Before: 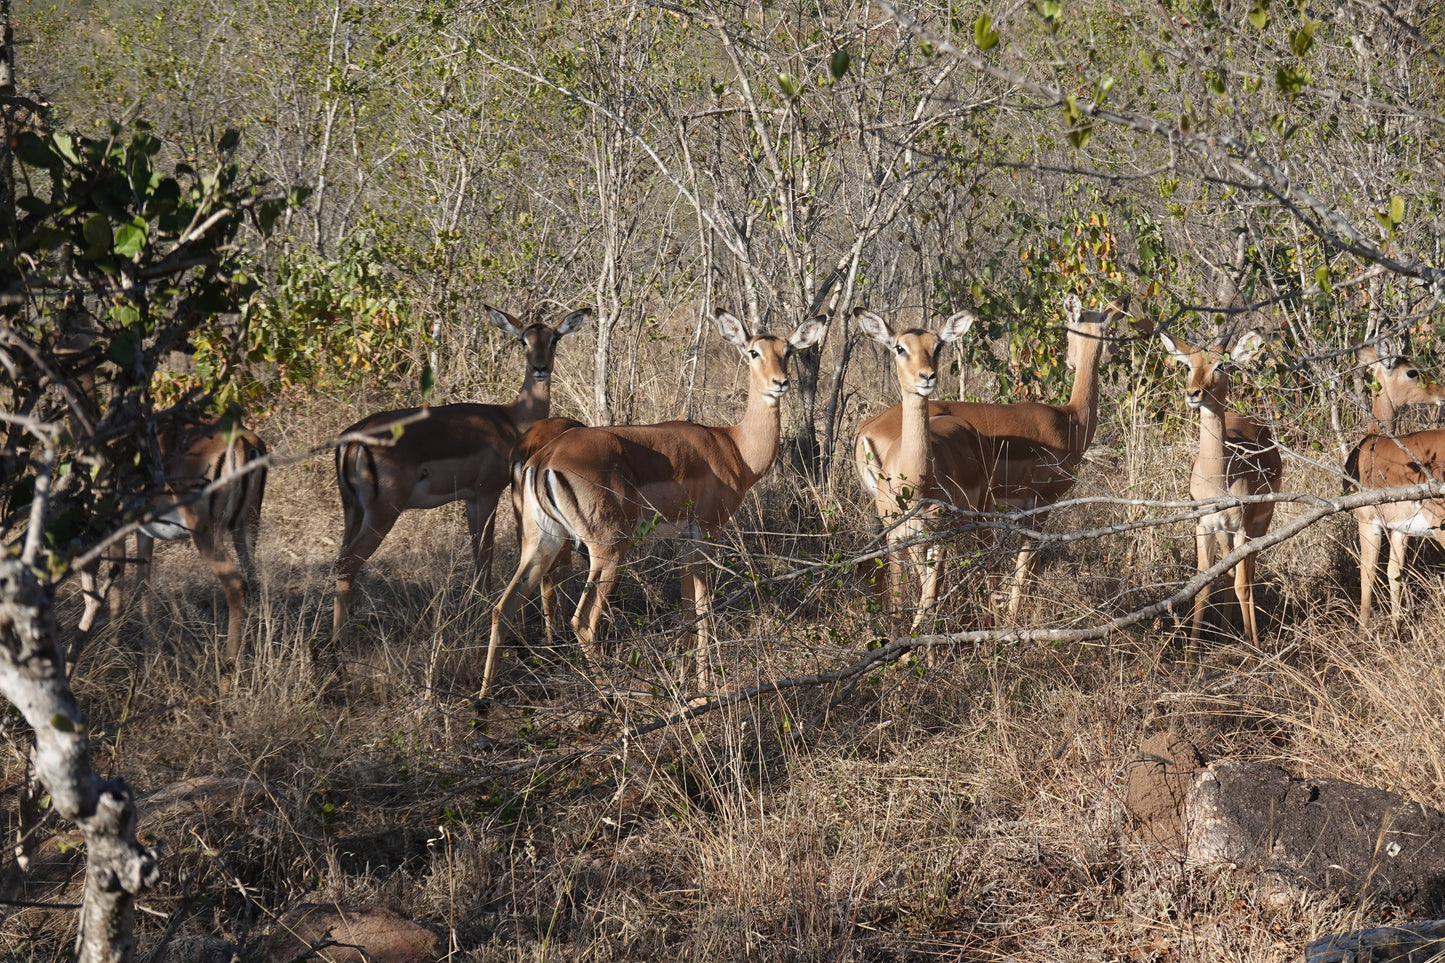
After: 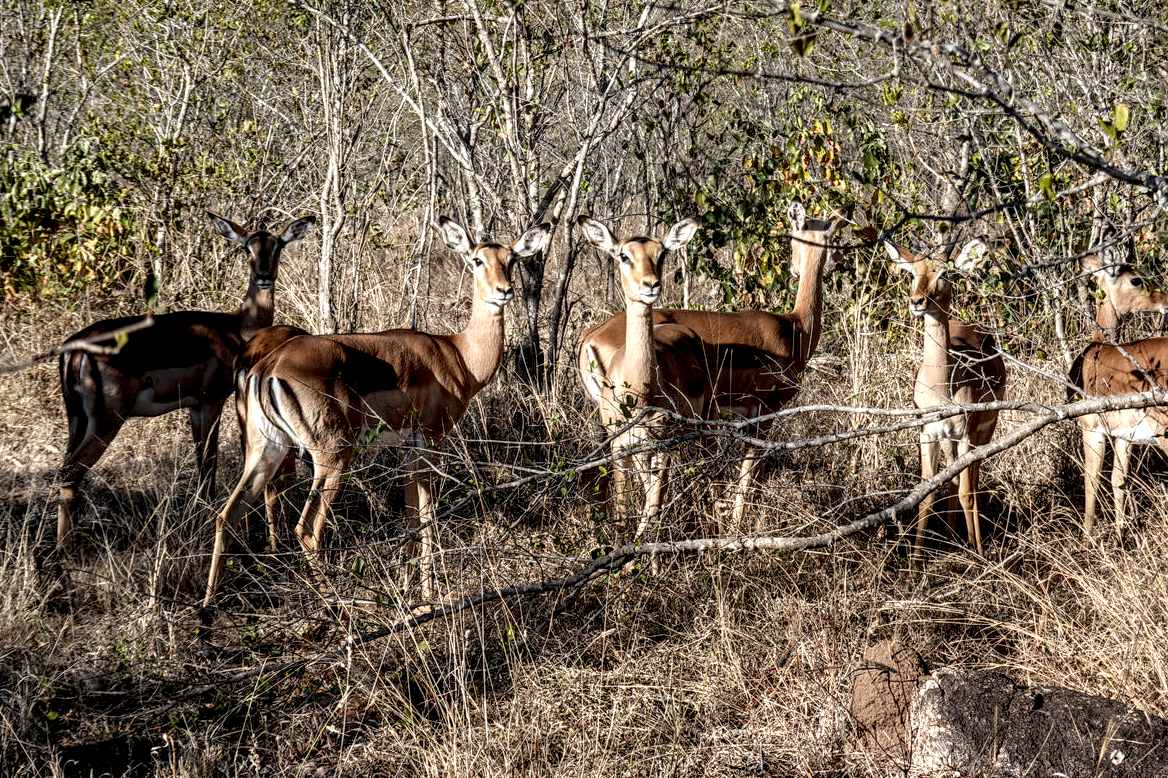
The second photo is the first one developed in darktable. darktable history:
color balance: on, module defaults
exposure: black level correction 0.011, compensate highlight preservation false
crop: left 19.159%, top 9.58%, bottom 9.58%
local contrast: highlights 20%, detail 197%
